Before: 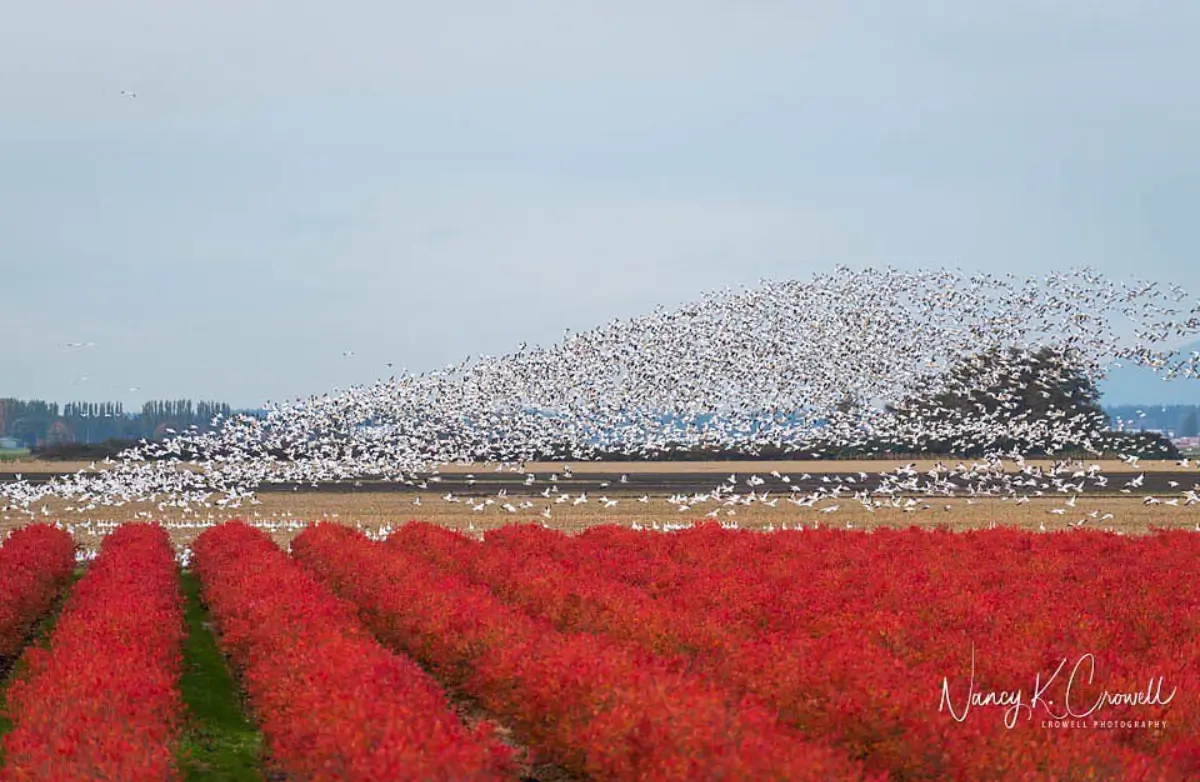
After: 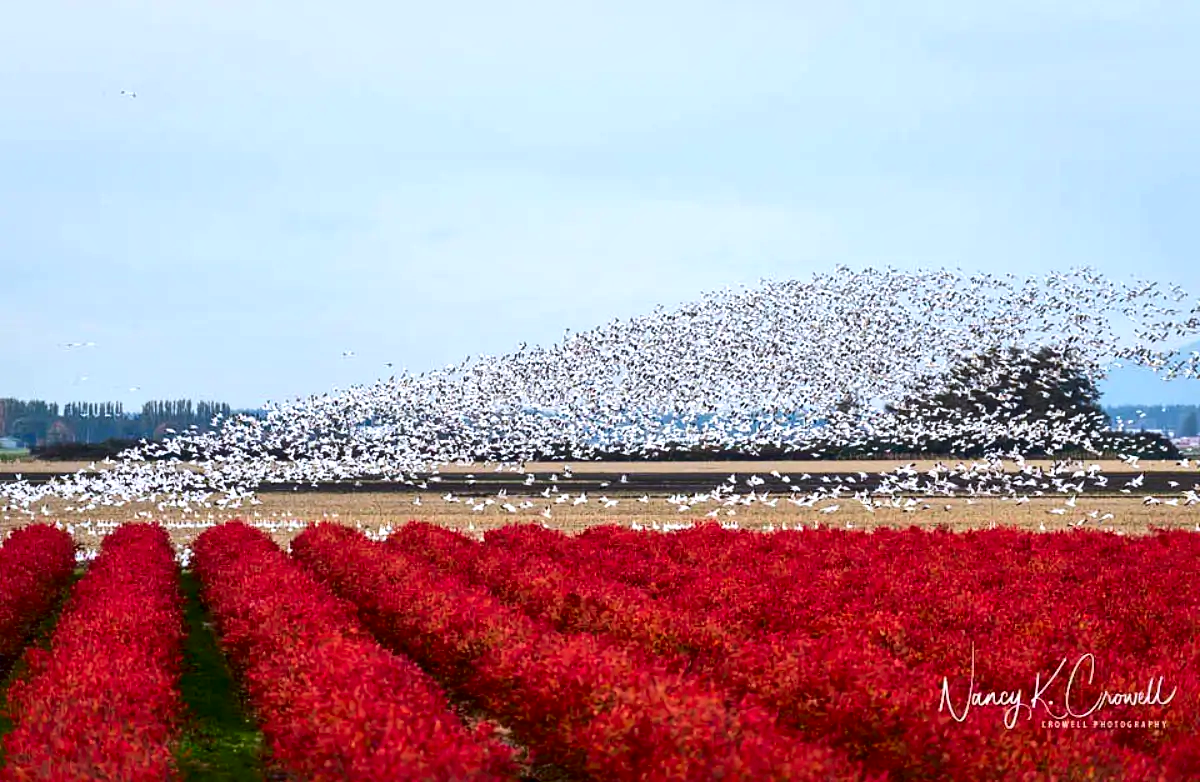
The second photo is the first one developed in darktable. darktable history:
contrast brightness saturation: contrast 0.2, brightness -0.11, saturation 0.1
local contrast: mode bilateral grid, contrast 20, coarseness 50, detail 159%, midtone range 0.2
exposure: exposure 0.367 EV, compensate highlight preservation false
white balance: red 0.967, blue 1.049
